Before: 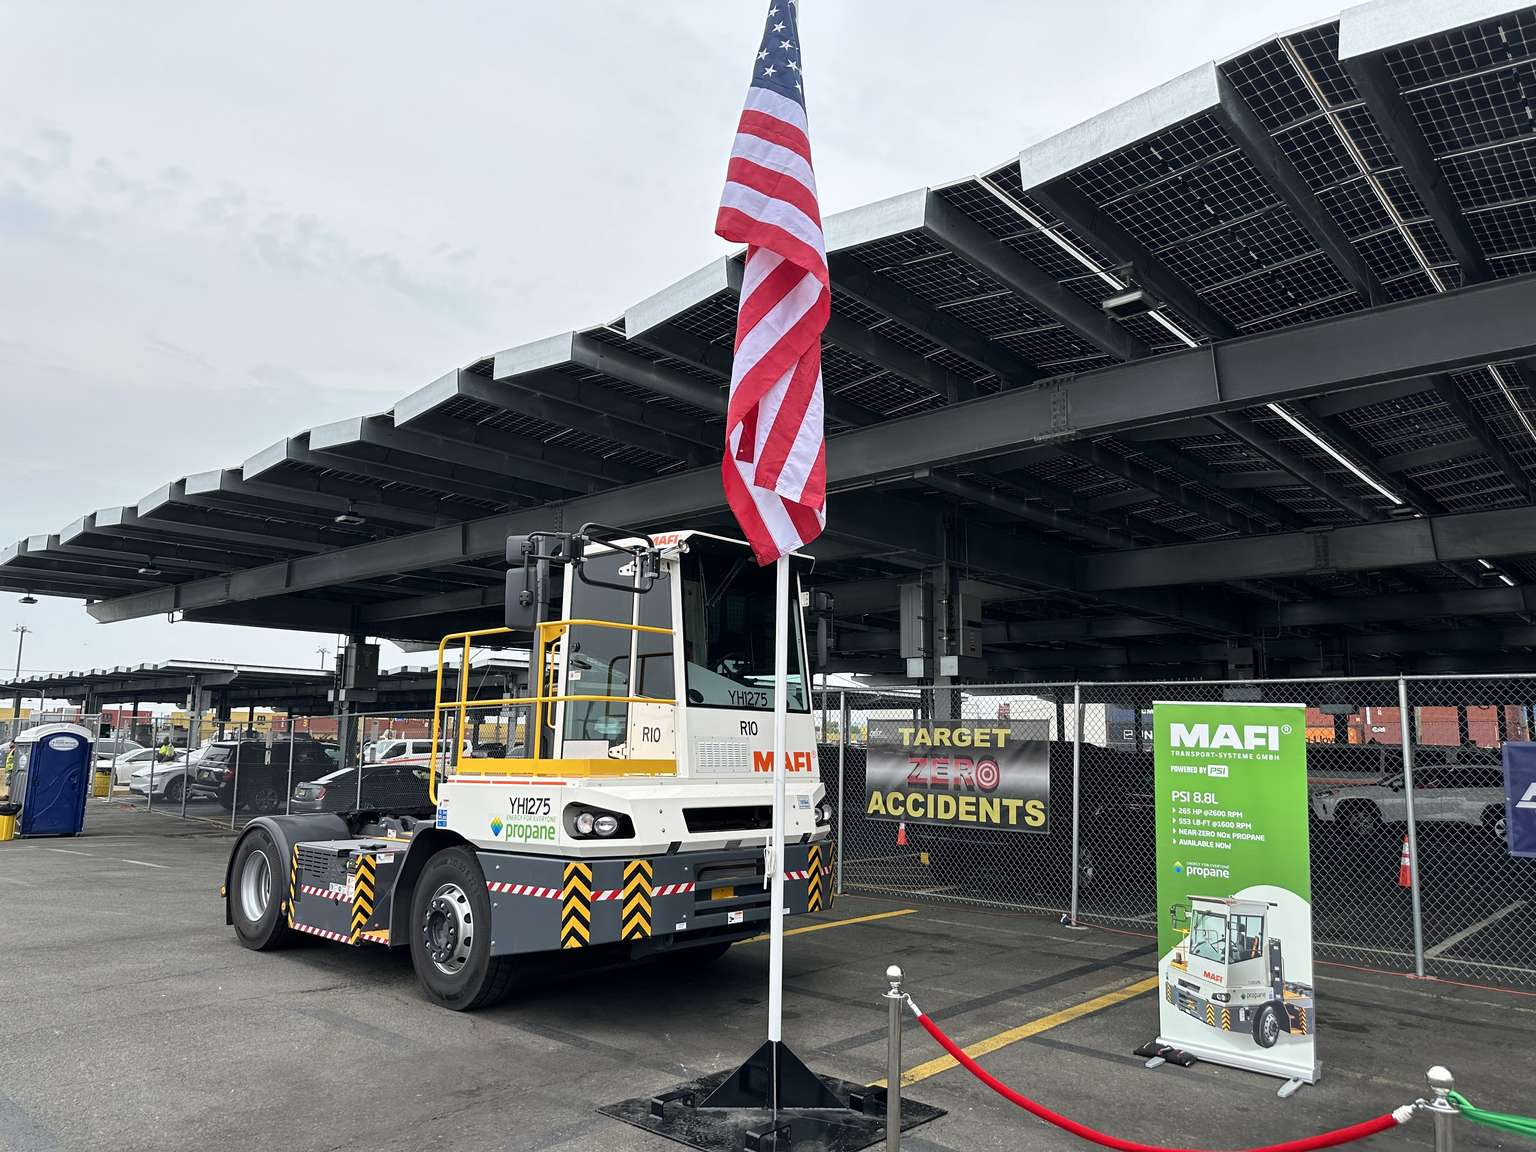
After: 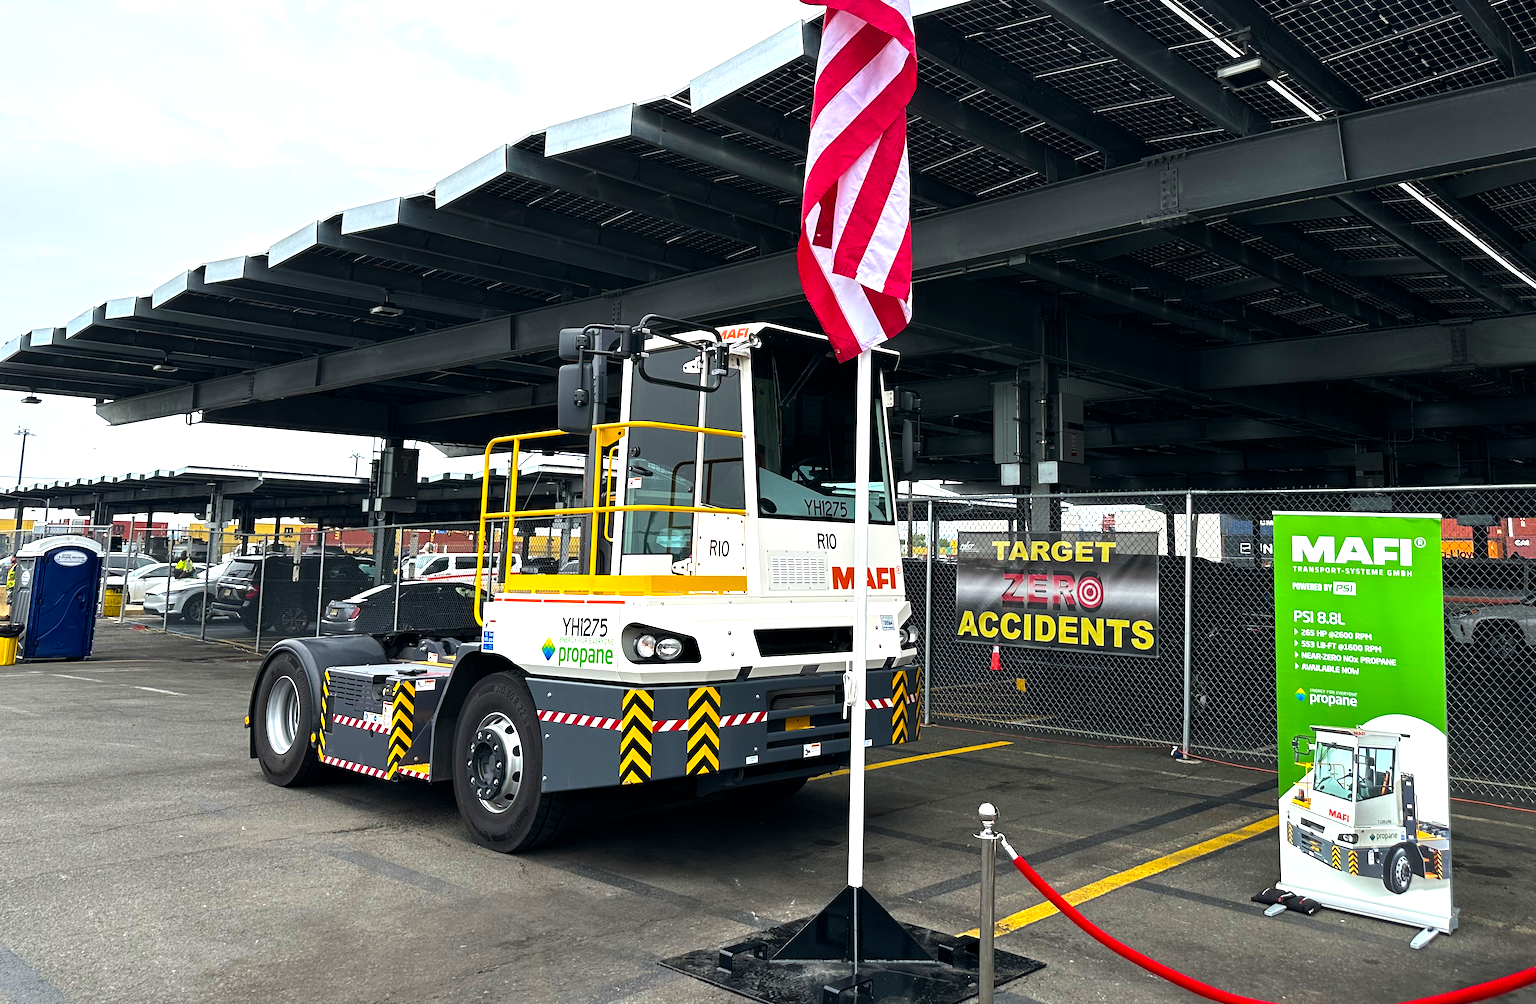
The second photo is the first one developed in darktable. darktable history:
color balance rgb: linear chroma grading › global chroma 1.679%, linear chroma grading › mid-tones -1.247%, perceptual saturation grading › global saturation 19.813%, perceptual brilliance grading › highlights 10.777%, perceptual brilliance grading › shadows -10.886%, global vibrance 25.001%, contrast 10.172%
crop: top 20.679%, right 9.396%, bottom 0.297%
